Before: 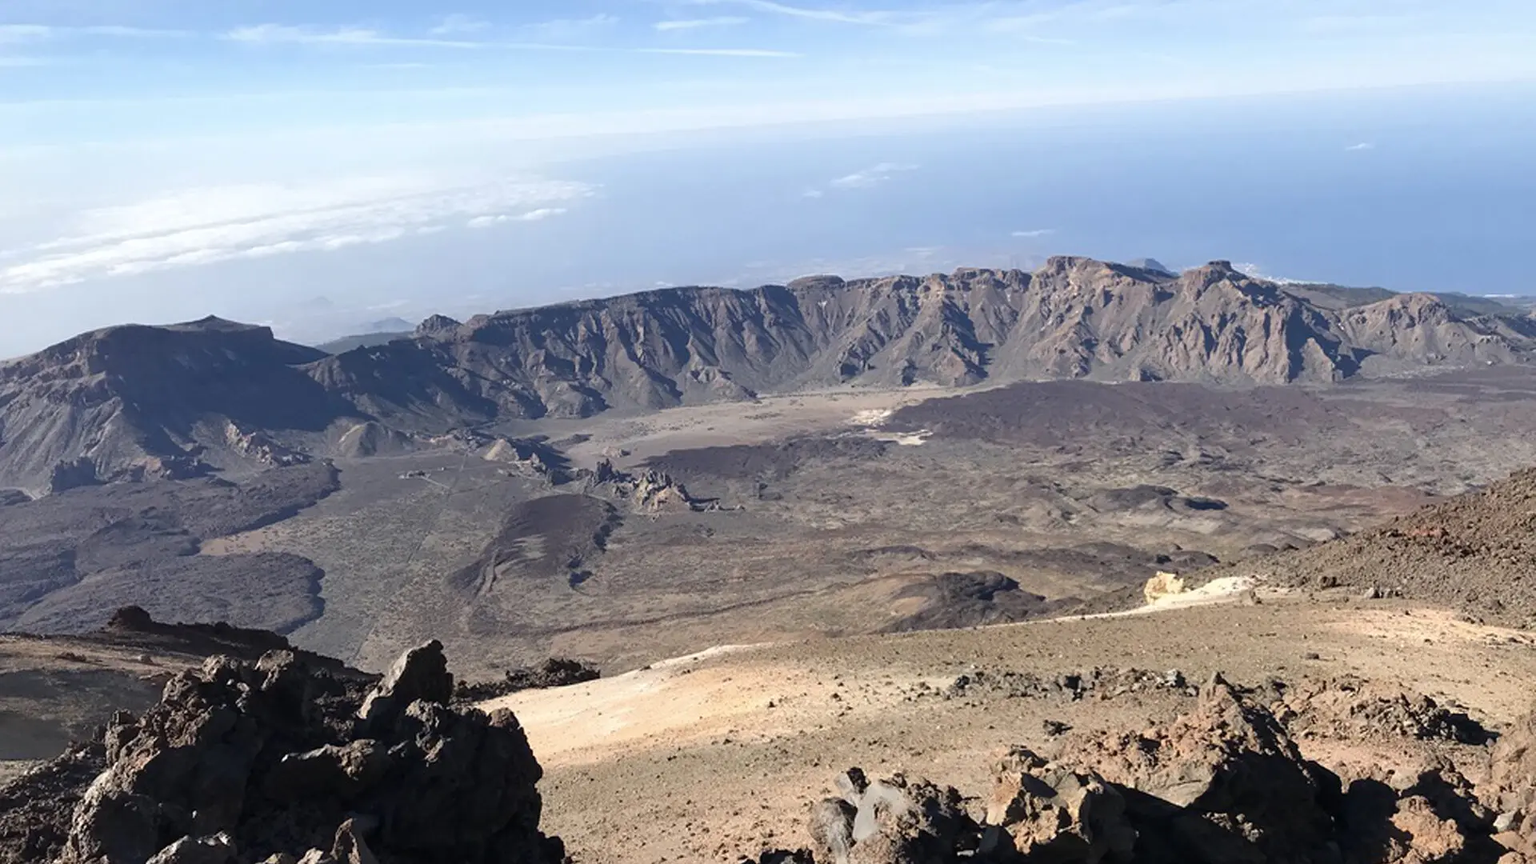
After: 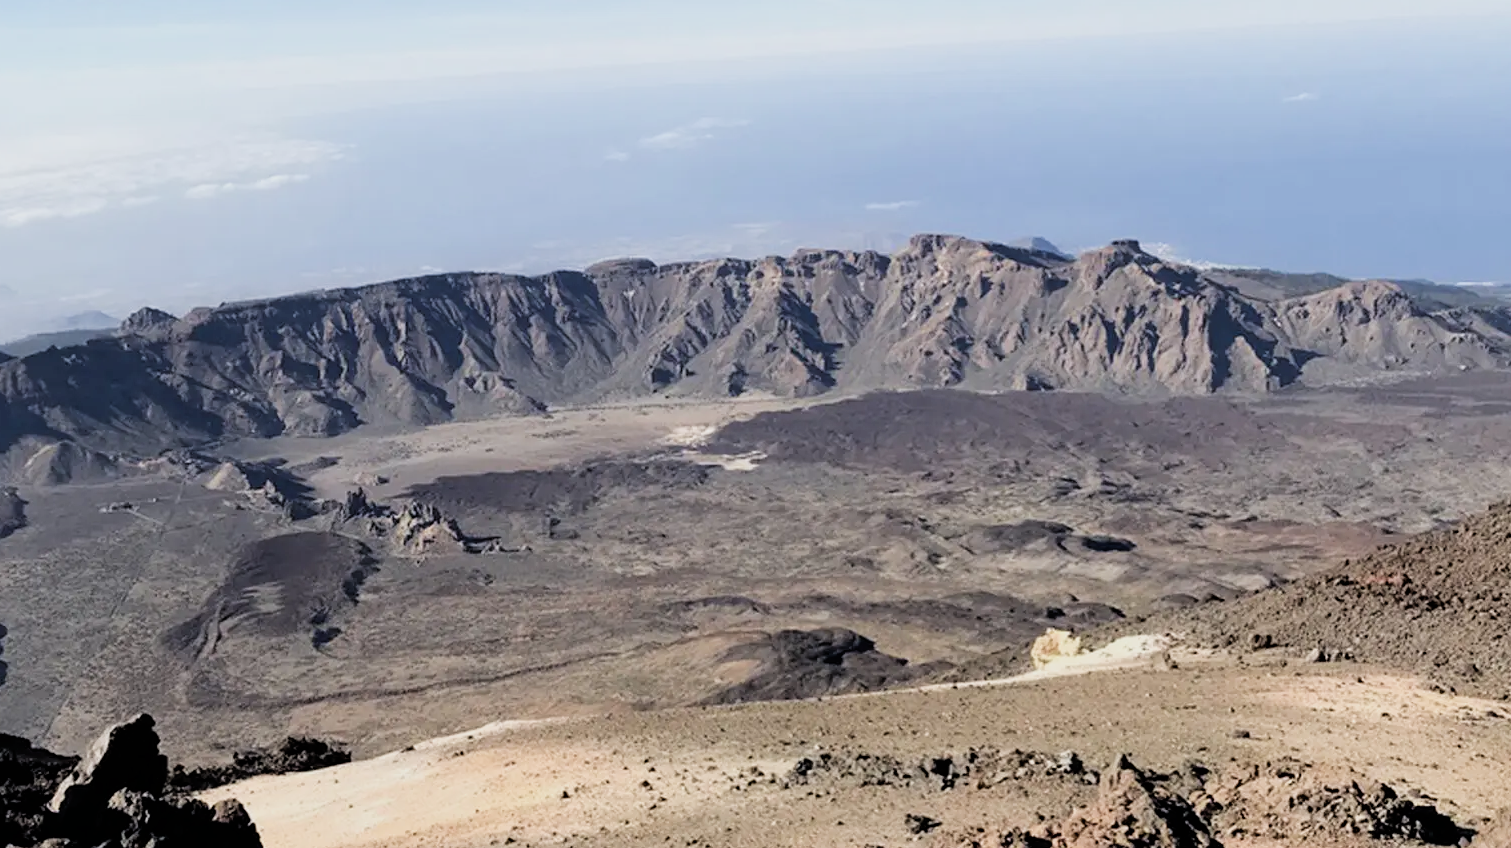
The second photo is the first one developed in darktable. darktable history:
filmic rgb: black relative exposure -5.09 EV, white relative exposure 3.53 EV, threshold 3.02 EV, hardness 3.19, contrast 1.201, highlights saturation mix -49.5%, enable highlight reconstruction true
tone equalizer: on, module defaults
crop and rotate: left 20.815%, top 7.986%, right 0.456%, bottom 13.412%
